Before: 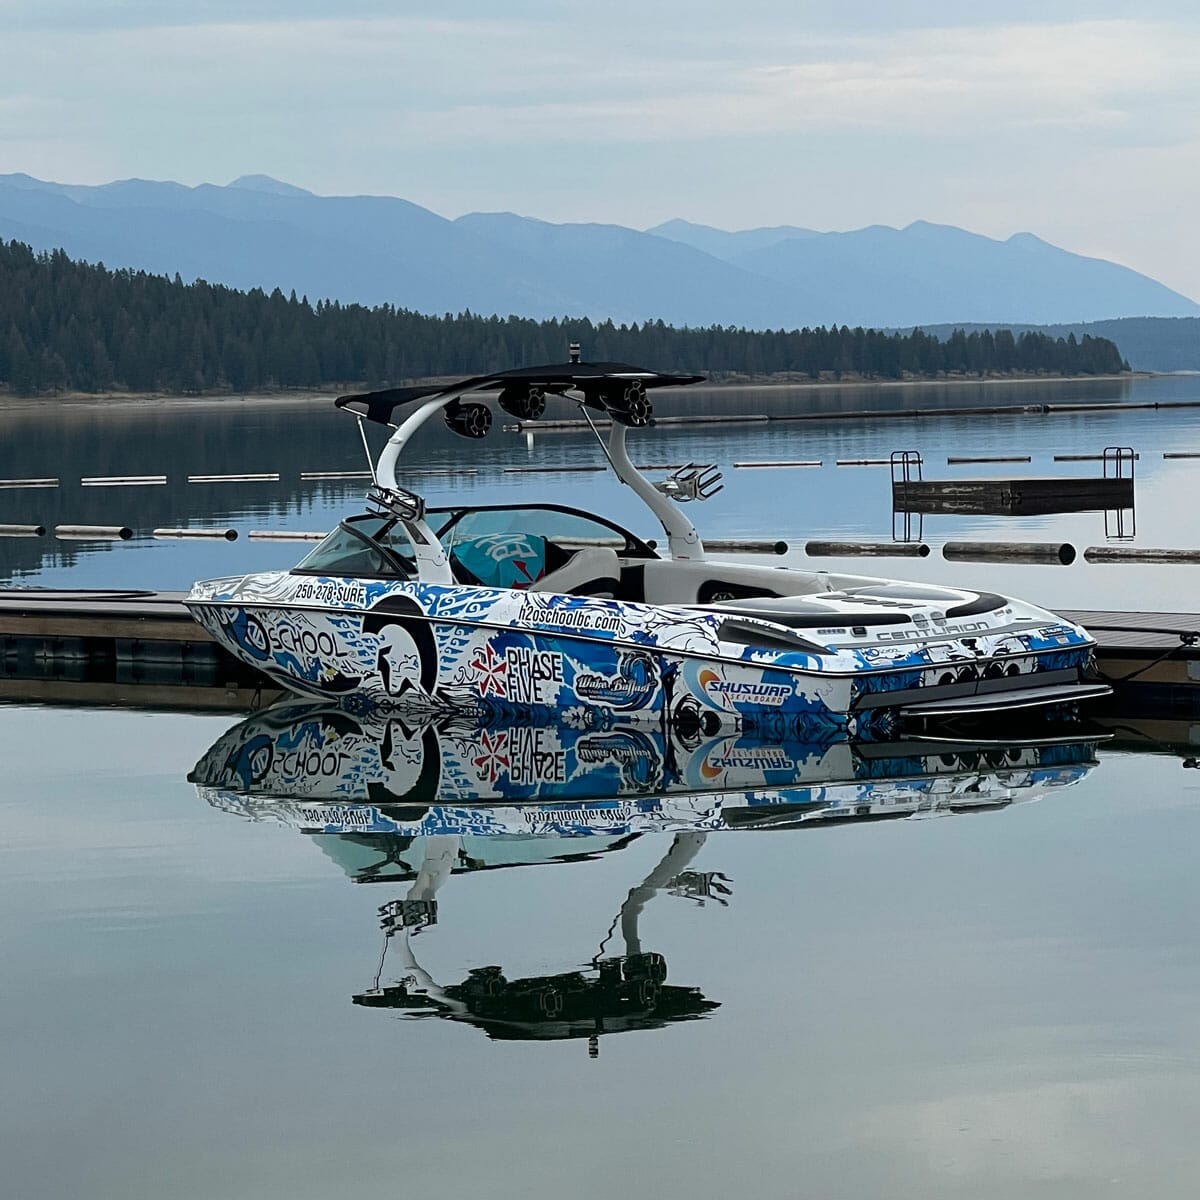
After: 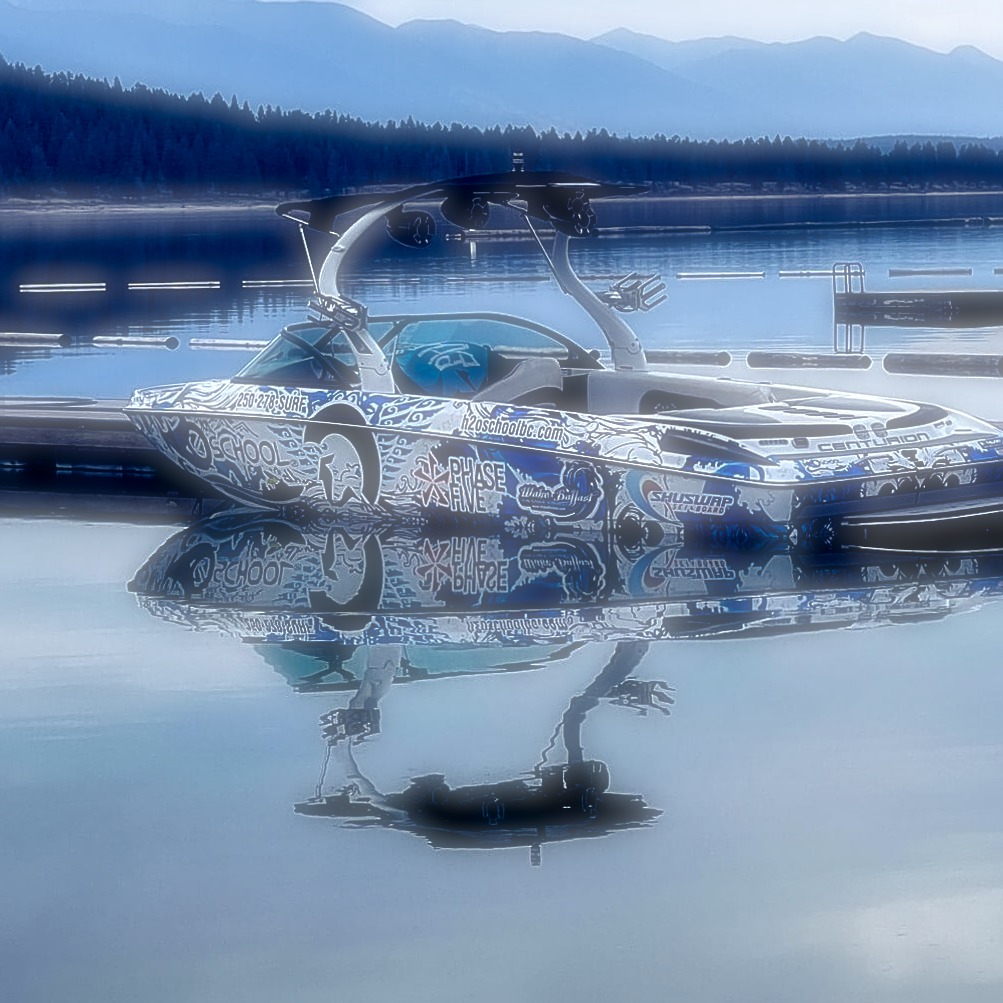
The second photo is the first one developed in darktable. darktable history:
soften: on, module defaults
sharpen: on, module defaults
rotate and perspective: rotation 0.174°, lens shift (vertical) 0.013, lens shift (horizontal) 0.019, shear 0.001, automatic cropping original format, crop left 0.007, crop right 0.991, crop top 0.016, crop bottom 0.997
crop and rotate: left 4.842%, top 15.51%, right 10.668%
local contrast: highlights 60%, shadows 60%, detail 160%
color balance rgb: shadows lift › luminance -41.13%, shadows lift › chroma 14.13%, shadows lift › hue 260°, power › luminance -3.76%, power › chroma 0.56%, power › hue 40.37°, highlights gain › luminance 16.81%, highlights gain › chroma 2.94%, highlights gain › hue 260°, global offset › luminance -0.29%, global offset › chroma 0.31%, global offset › hue 260°, perceptual saturation grading › global saturation 20%, perceptual saturation grading › highlights -13.92%, perceptual saturation grading › shadows 50%
